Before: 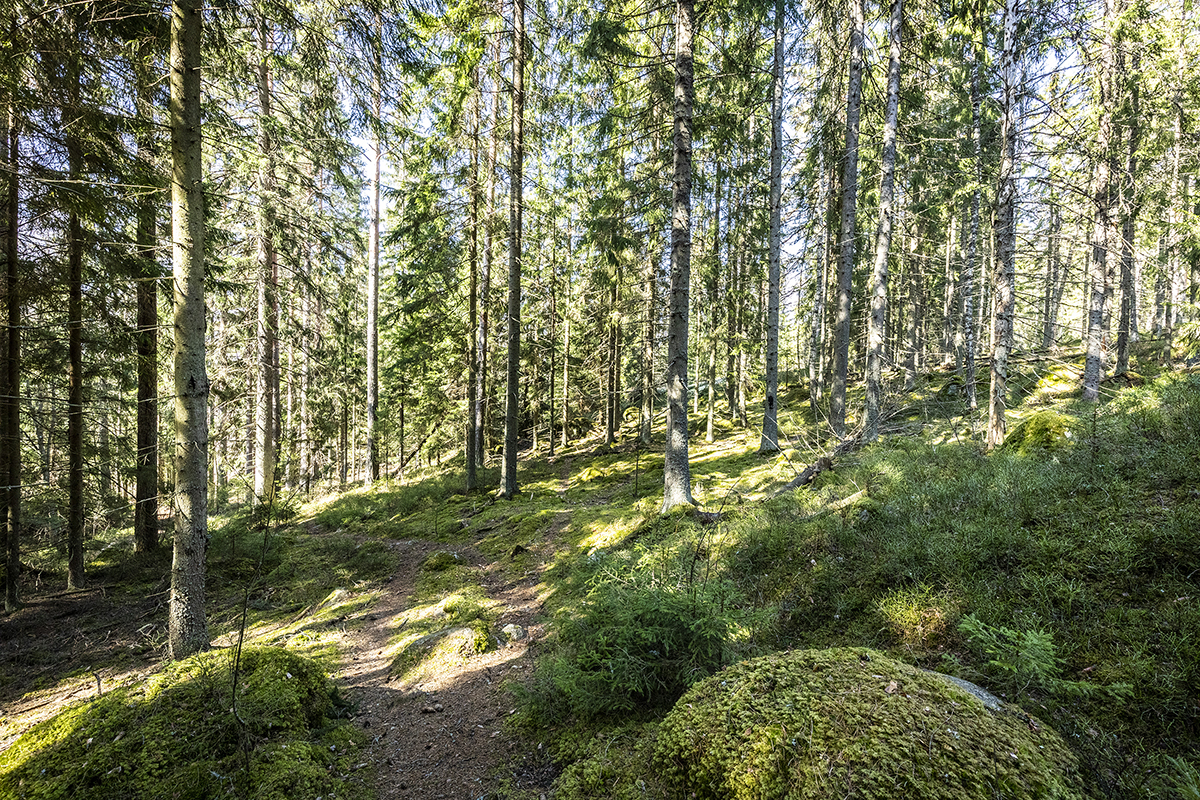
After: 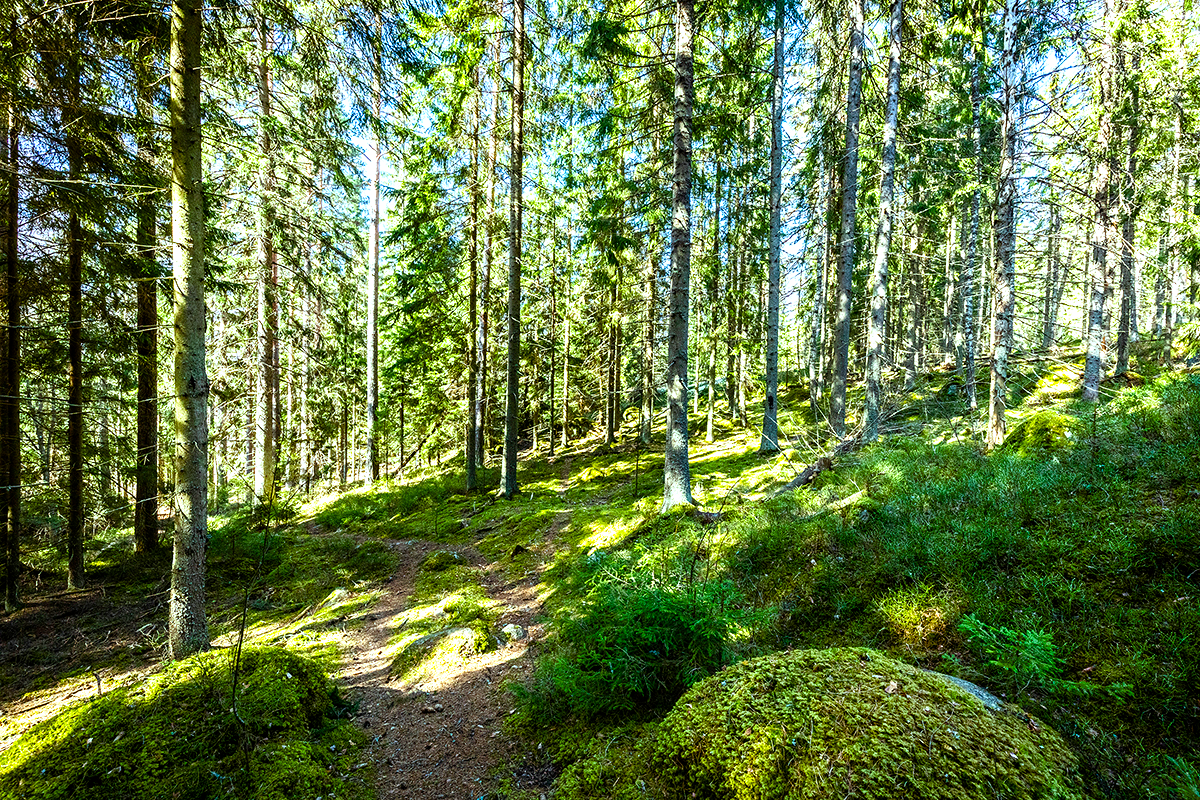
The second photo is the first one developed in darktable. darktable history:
color balance rgb: power › hue 314.58°, highlights gain › luminance 15.466%, highlights gain › chroma 3.994%, highlights gain › hue 210.83°, linear chroma grading › global chroma 15.244%, perceptual saturation grading › global saturation 20%, perceptual saturation grading › highlights -25.835%, perceptual saturation grading › shadows 25.506%, global vibrance 30.144%, contrast 9.426%
